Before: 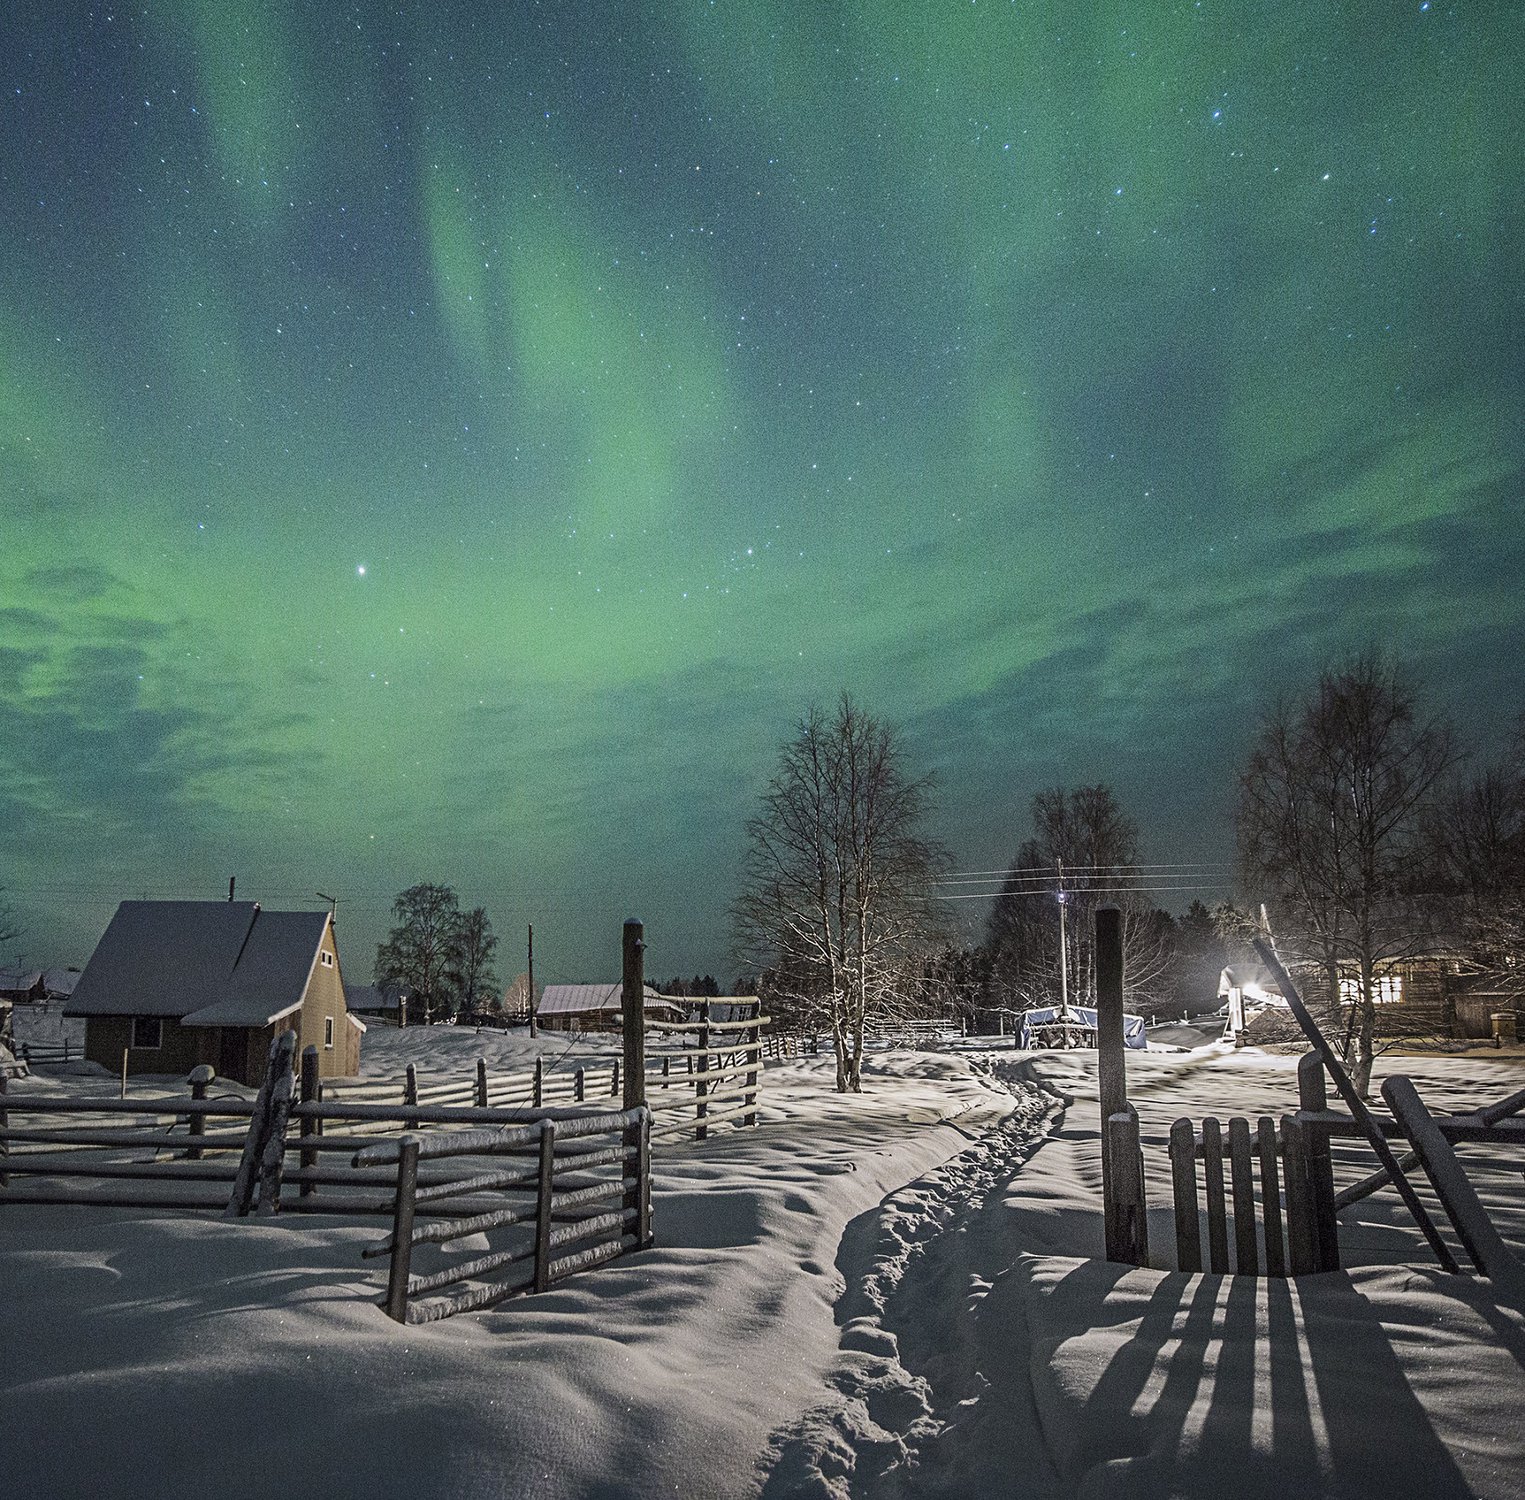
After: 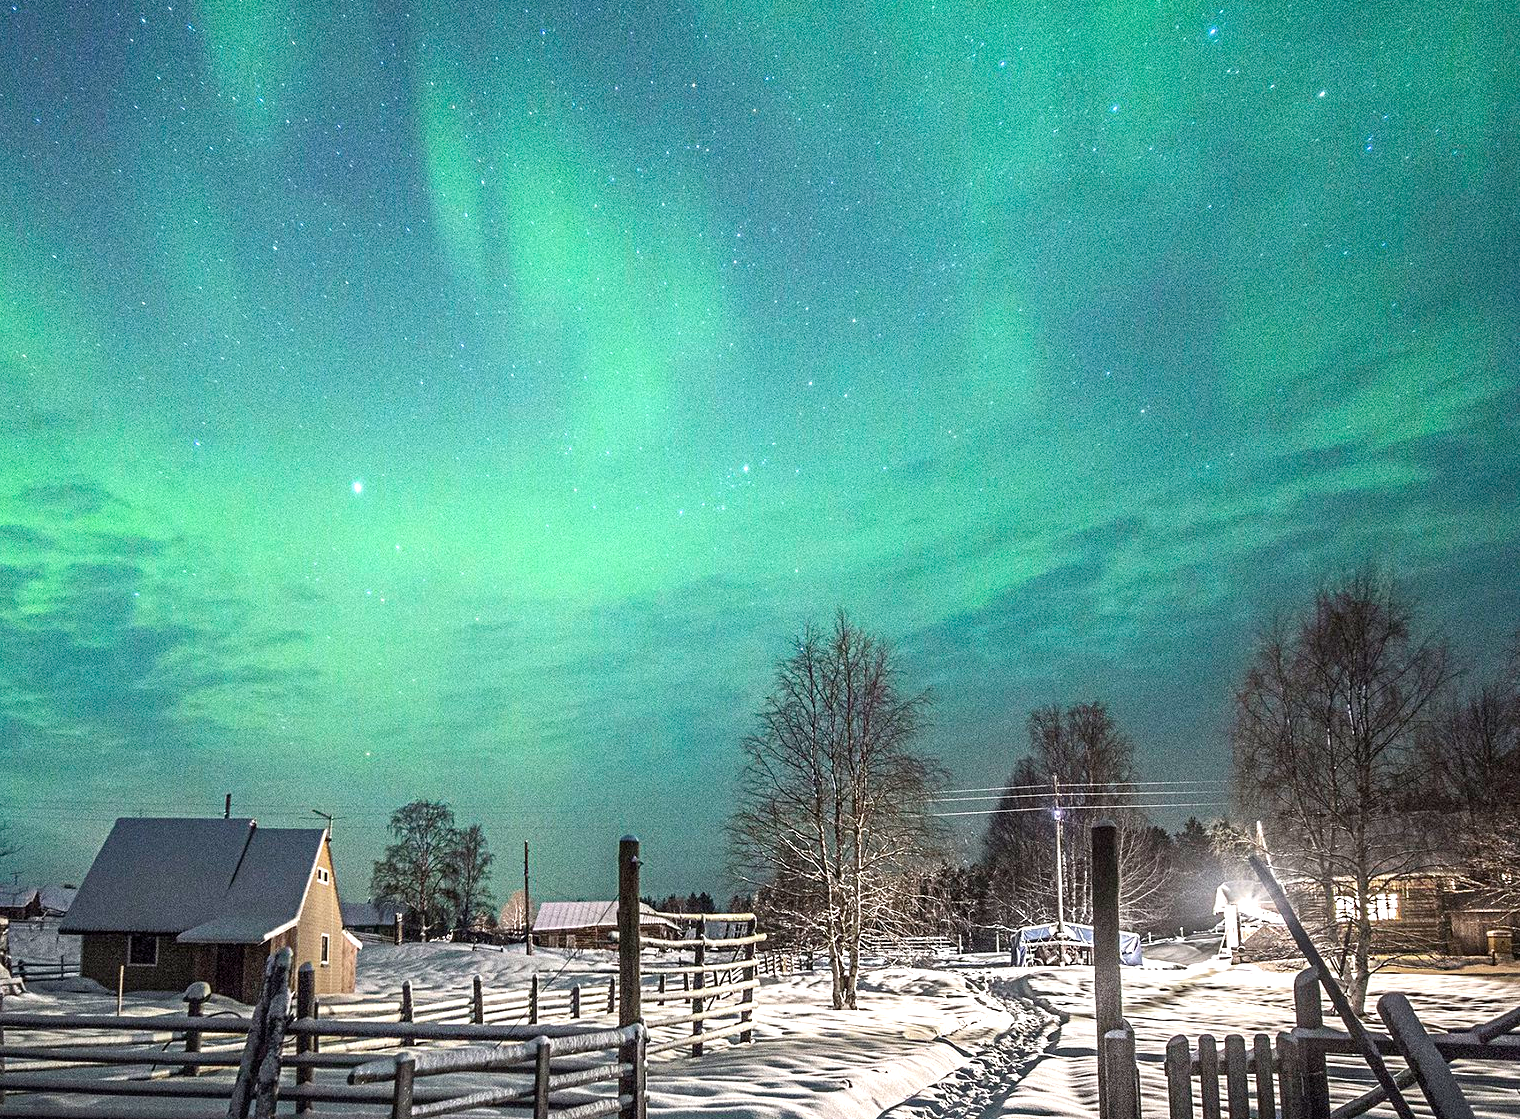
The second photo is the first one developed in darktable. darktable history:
exposure: exposure 1.089 EV, compensate highlight preservation false
crop: left 0.296%, top 5.561%, bottom 19.826%
